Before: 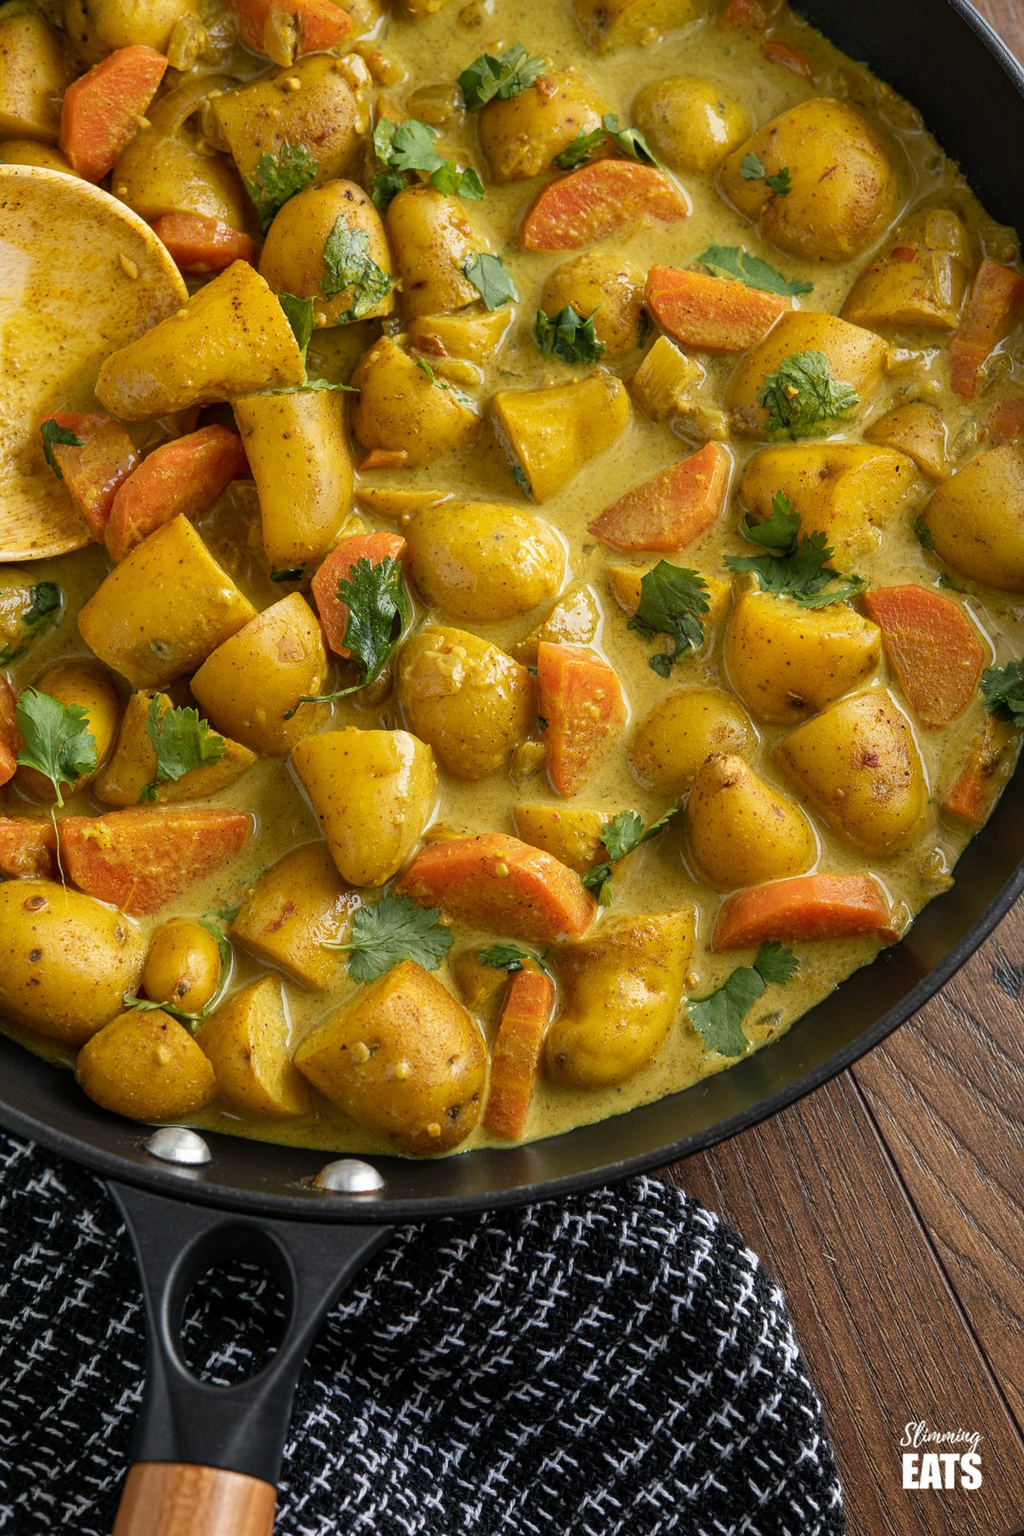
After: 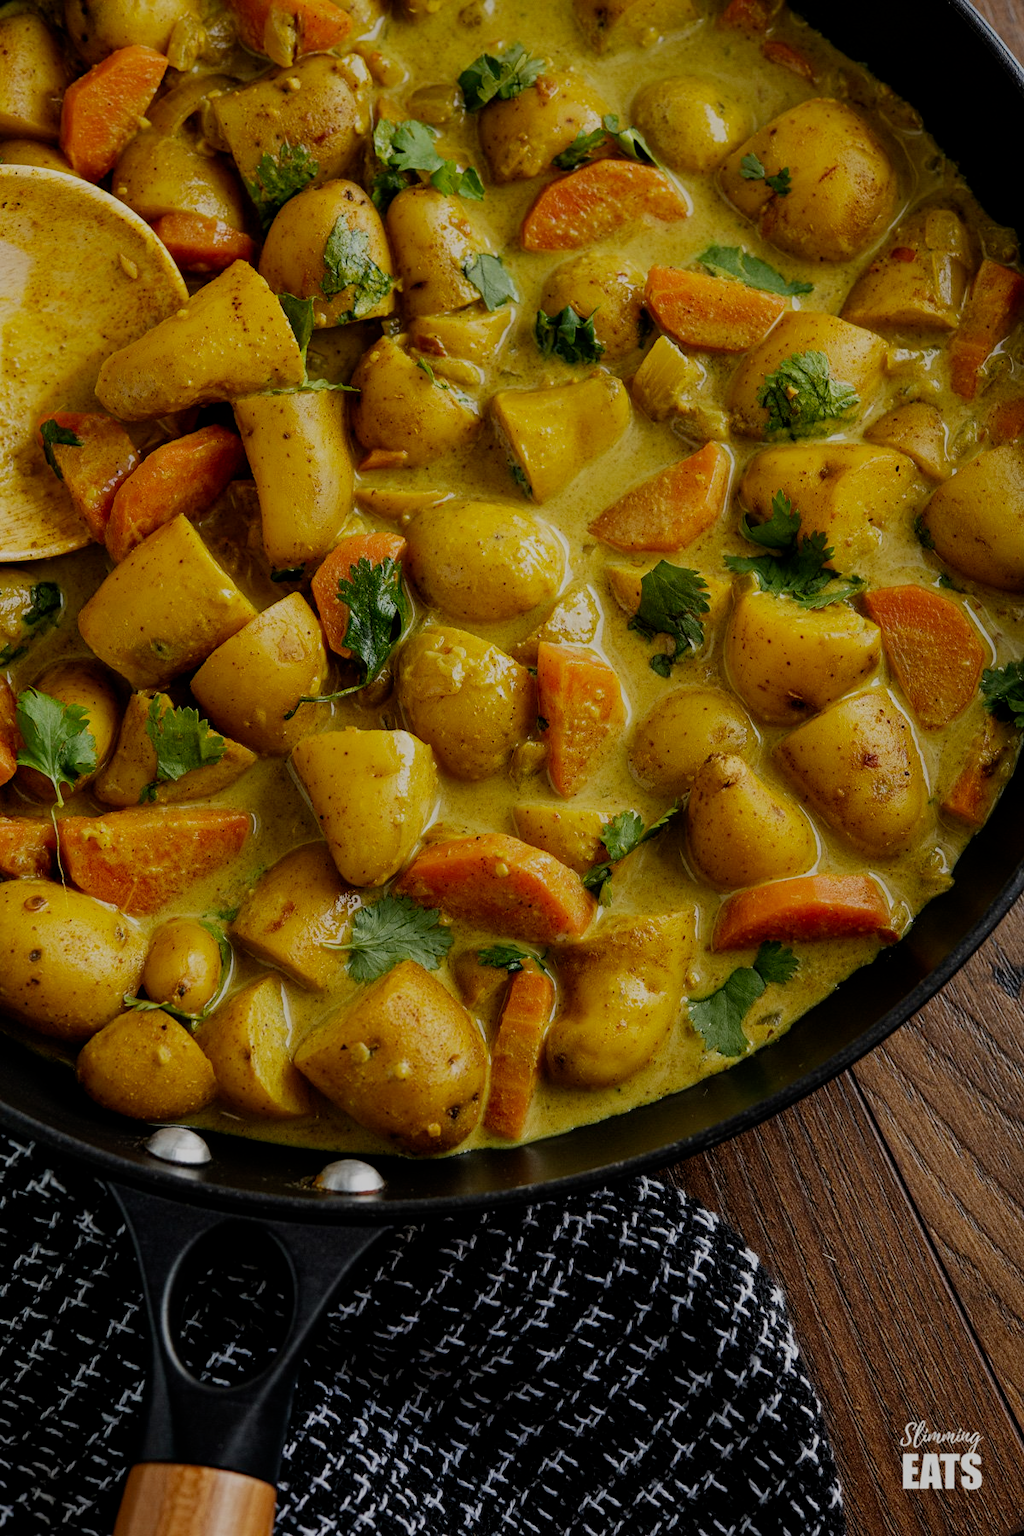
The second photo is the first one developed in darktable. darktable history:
filmic rgb: middle gray luminance 29.04%, black relative exposure -10.26 EV, white relative exposure 5.5 EV, target black luminance 0%, hardness 3.97, latitude 1.97%, contrast 1.125, highlights saturation mix 3.79%, shadows ↔ highlights balance 14.97%, add noise in highlights 0.001, preserve chrominance no, color science v3 (2019), use custom middle-gray values true, contrast in highlights soft
